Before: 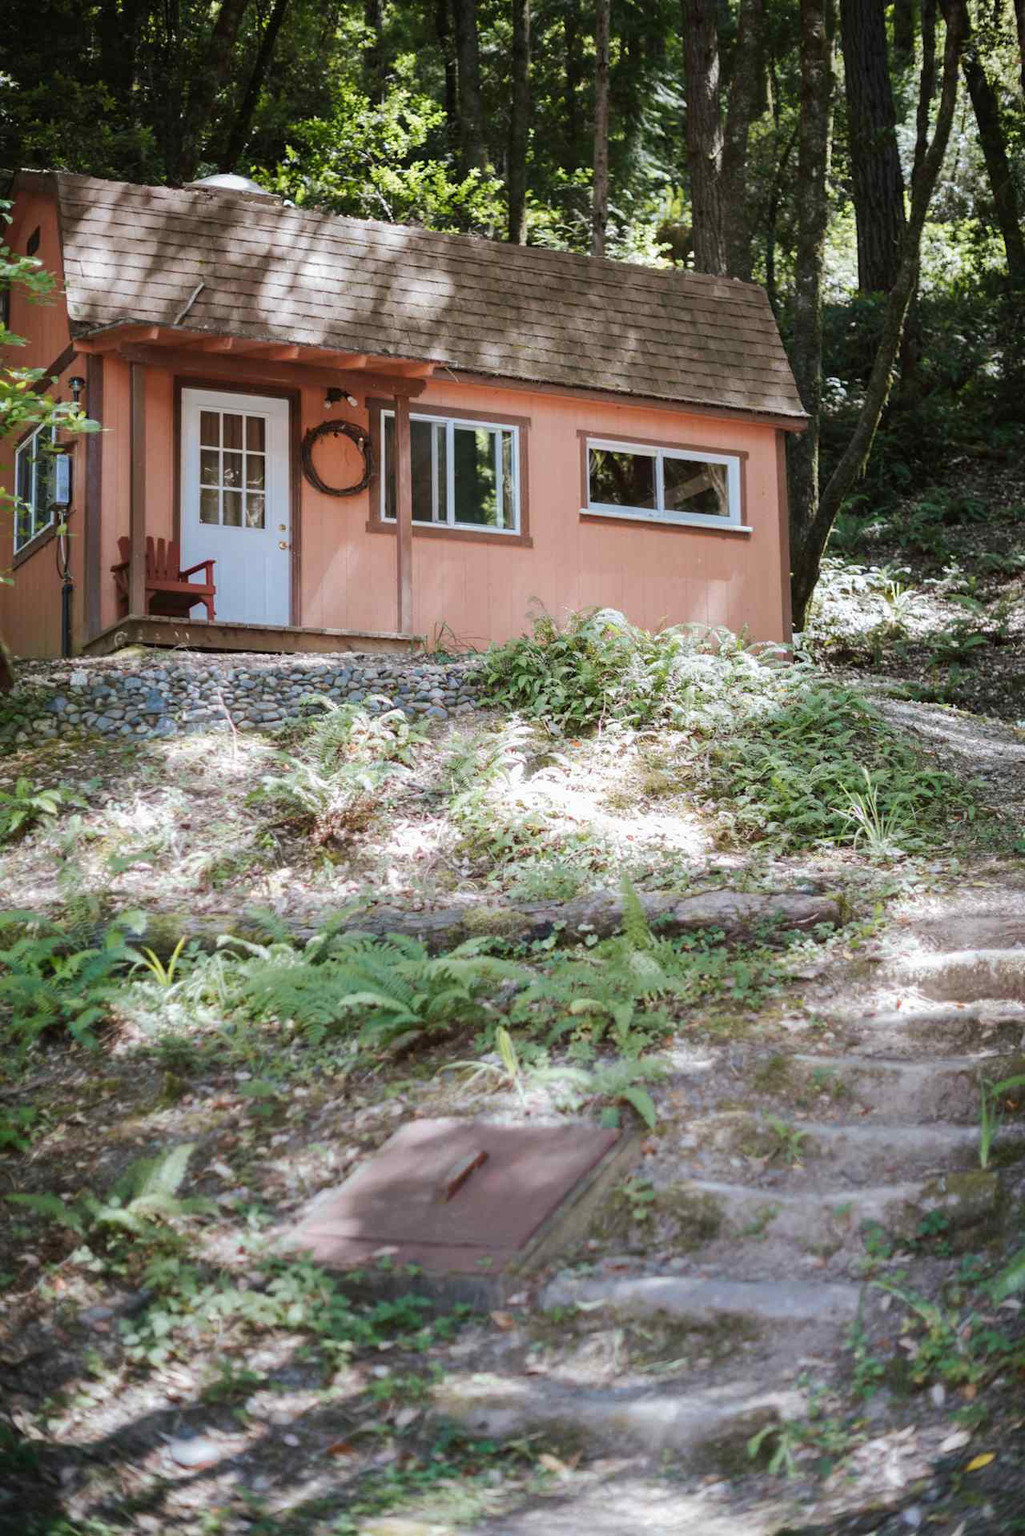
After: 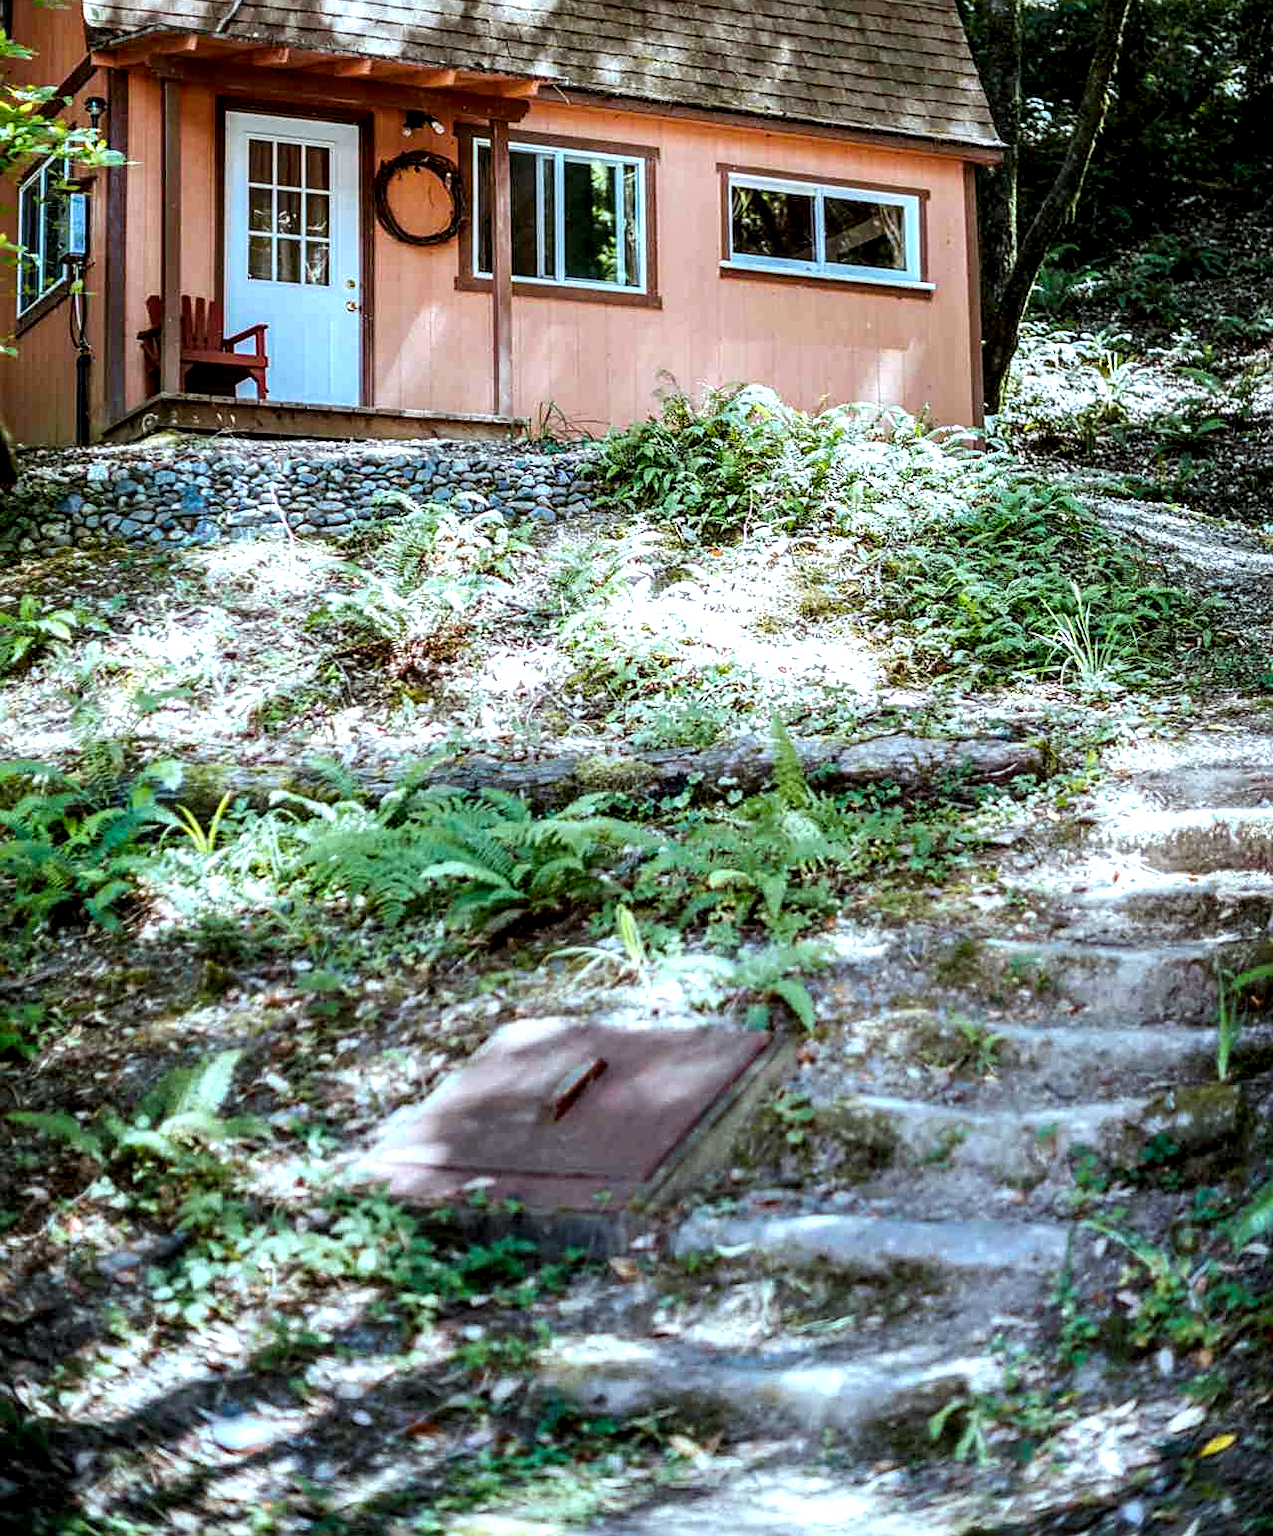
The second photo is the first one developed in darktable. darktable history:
local contrast: detail 202%
sharpen: on, module defaults
color correction: highlights a* -9.98, highlights b* -10.32
crop and rotate: top 19.449%
color balance rgb: linear chroma grading › global chroma 9.225%, perceptual saturation grading › global saturation 25.112%, global vibrance 20%
